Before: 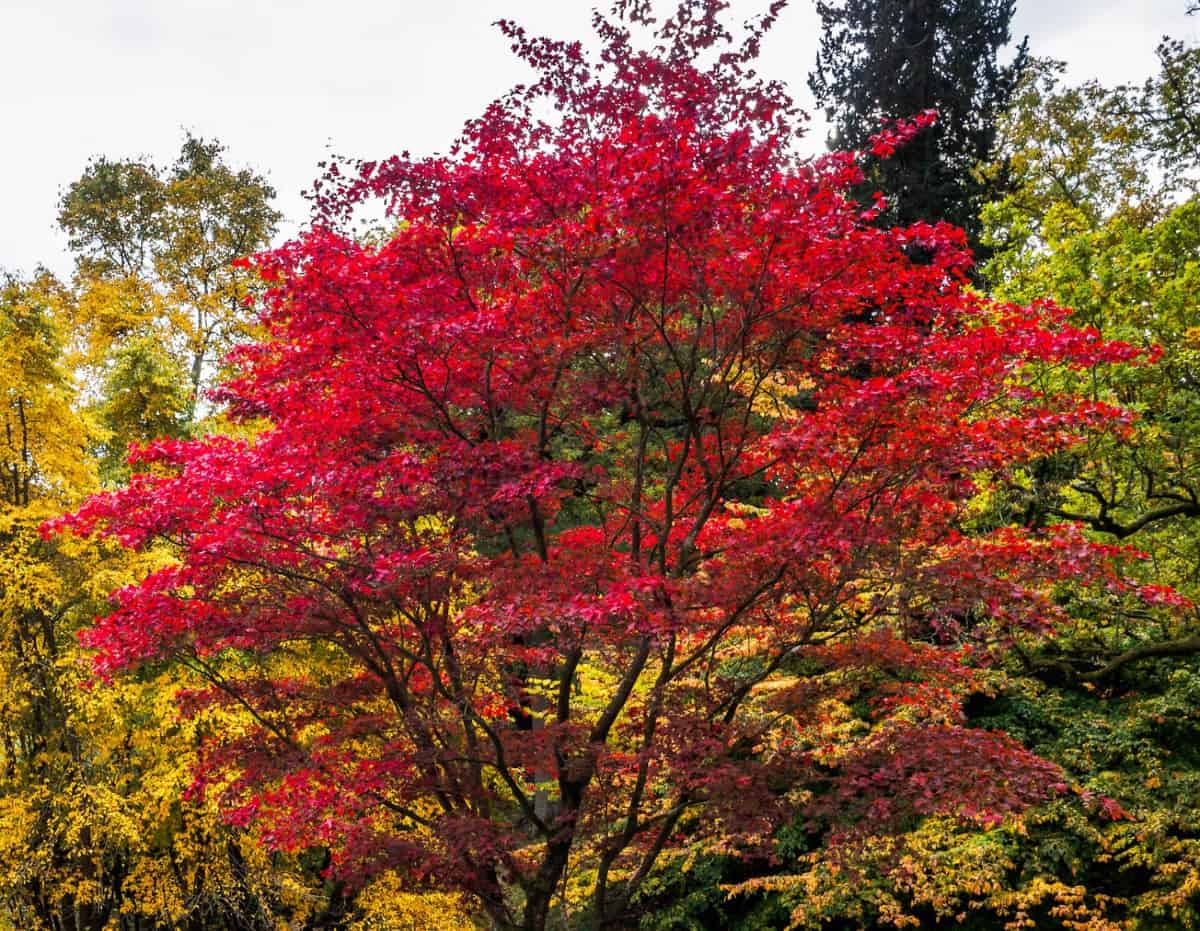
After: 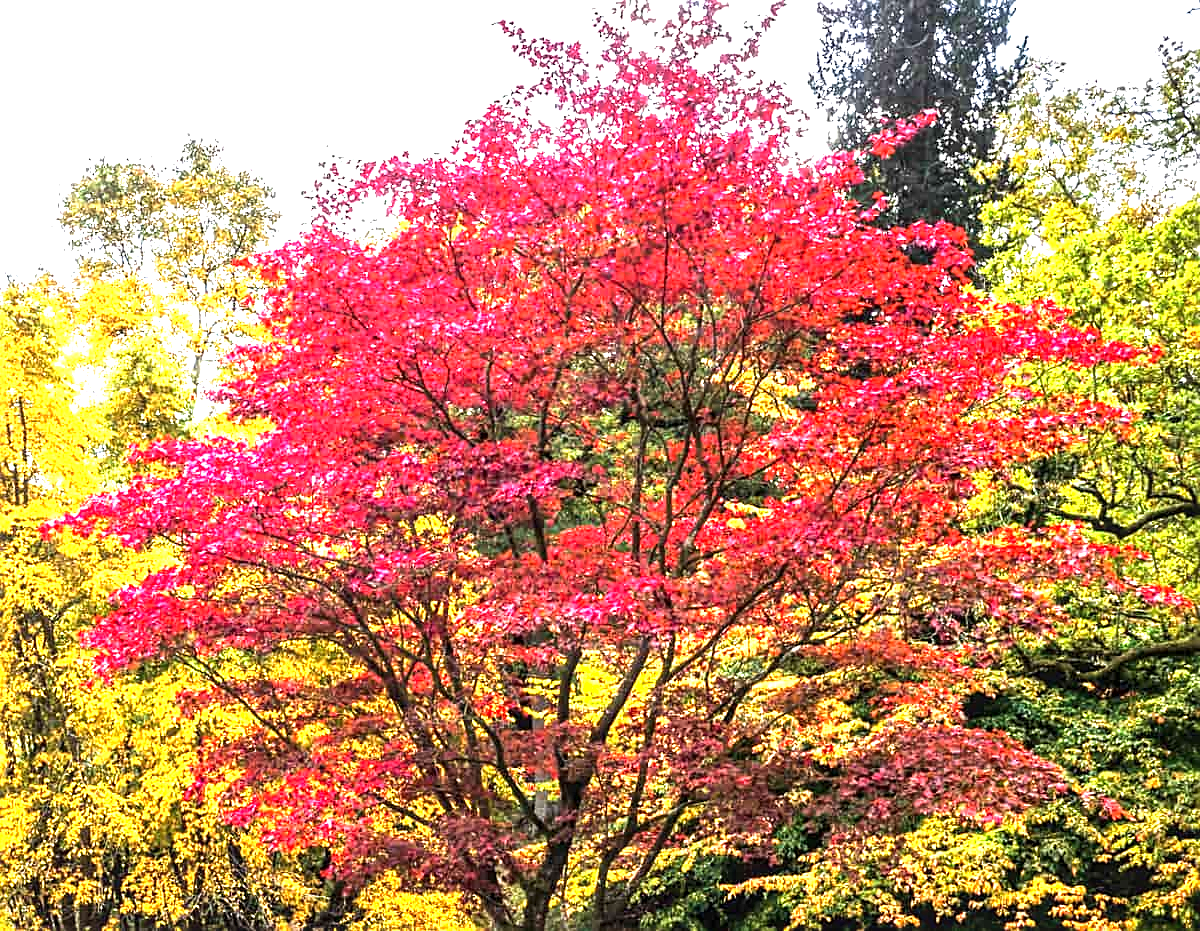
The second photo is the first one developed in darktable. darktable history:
exposure: black level correction 0, exposure 1.568 EV, compensate highlight preservation false
local contrast: on, module defaults
tone equalizer: -8 EV -0.423 EV, -7 EV -0.392 EV, -6 EV -0.355 EV, -5 EV -0.23 EV, -3 EV 0.213 EV, -2 EV 0.343 EV, -1 EV 0.374 EV, +0 EV 0.439 EV, edges refinement/feathering 500, mask exposure compensation -1.57 EV, preserve details no
sharpen: on, module defaults
